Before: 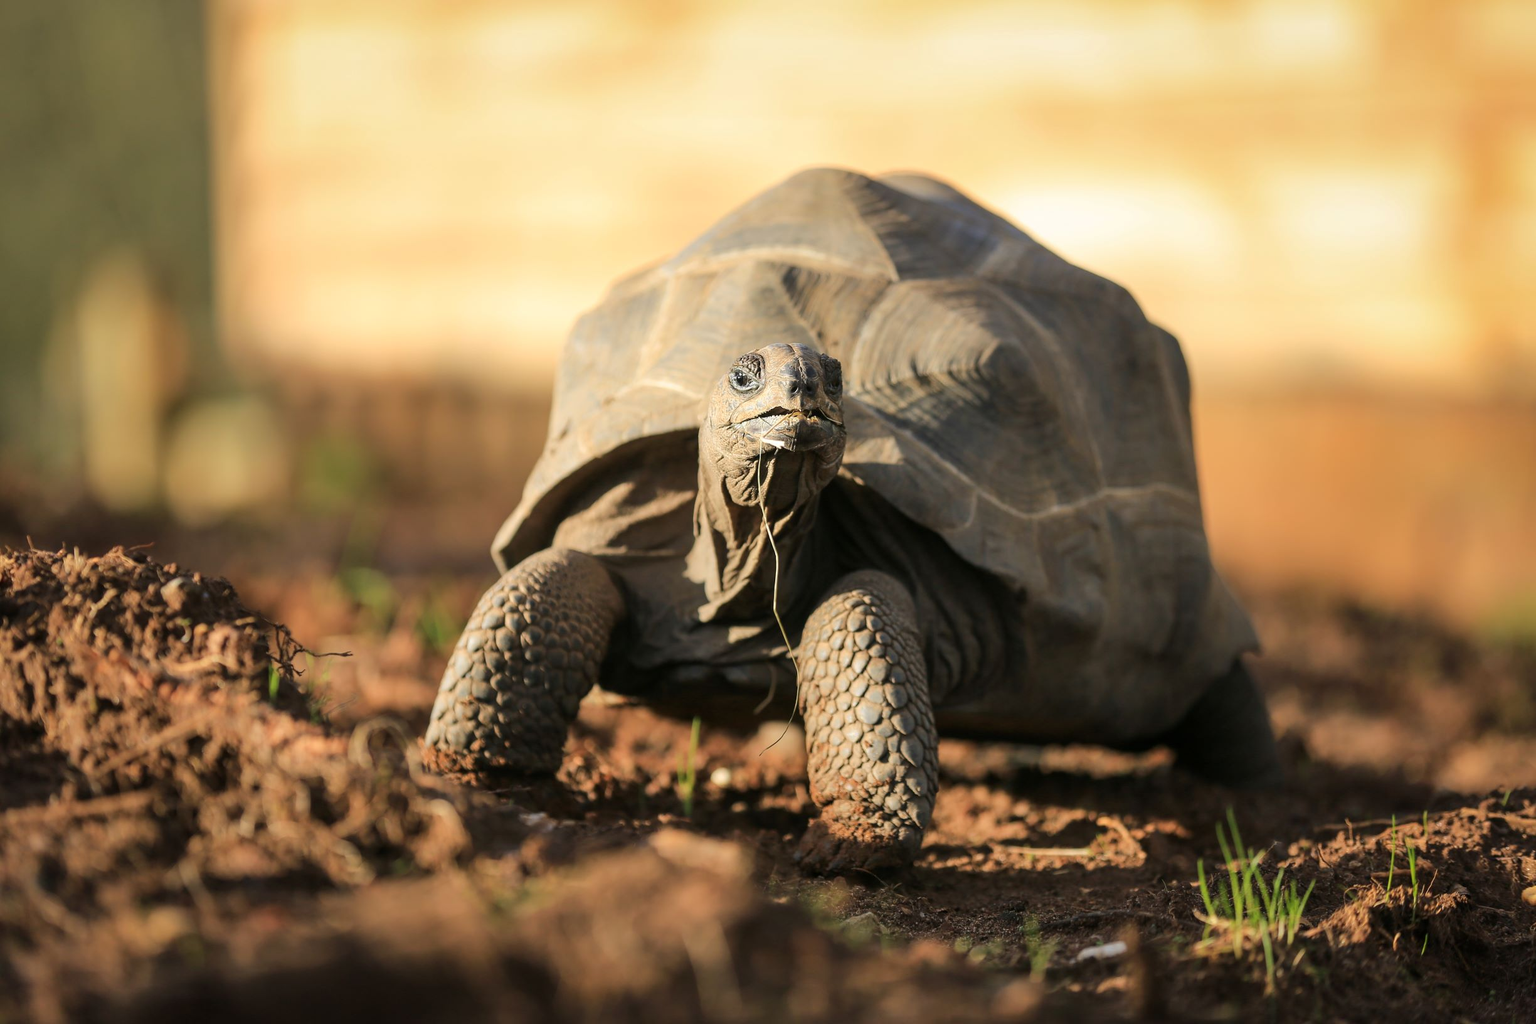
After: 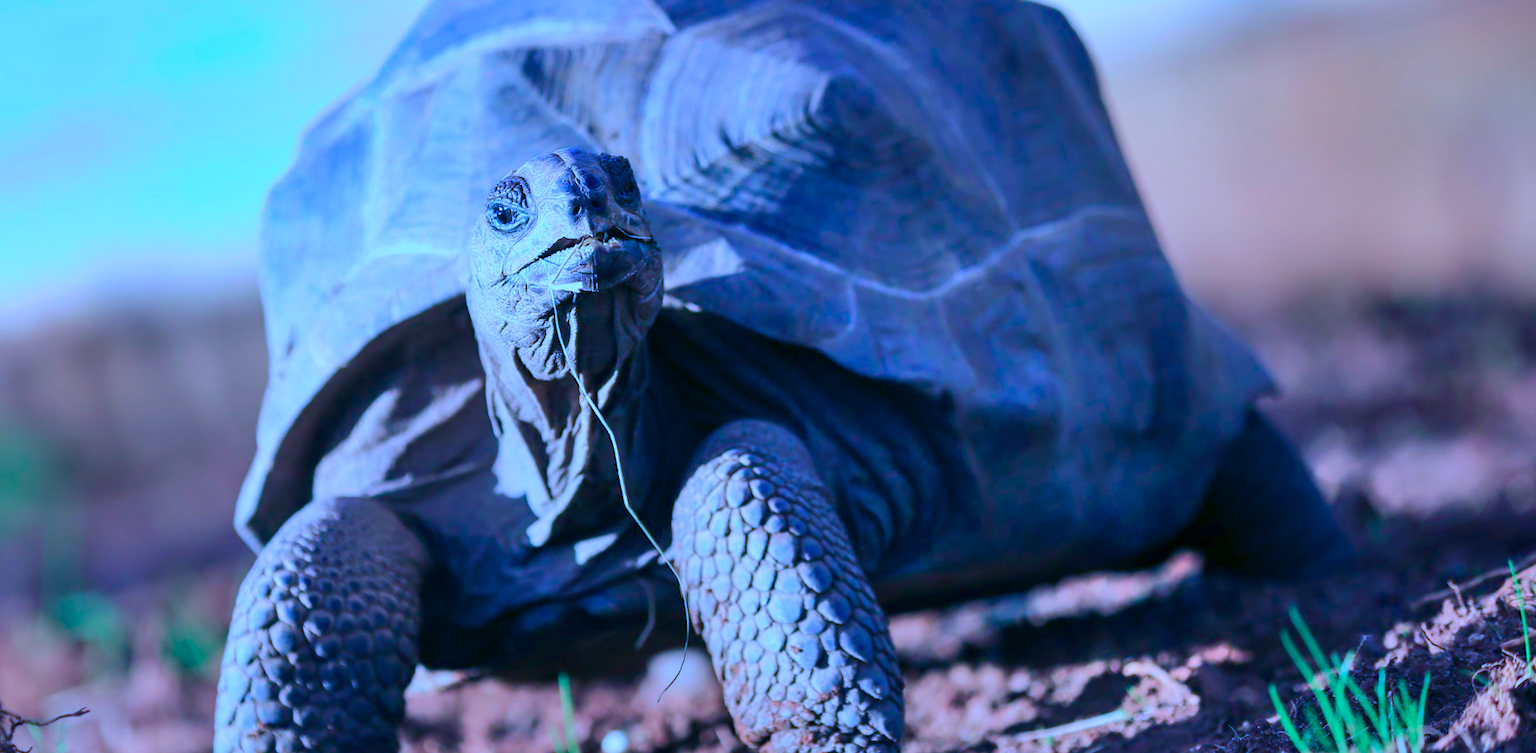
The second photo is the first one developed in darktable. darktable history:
crop: left 19.159%, top 9.58%, bottom 9.58%
color balance rgb: perceptual saturation grading › global saturation 20%, perceptual saturation grading › highlights -25%, perceptual saturation grading › shadows 25%
rotate and perspective: rotation -14.8°, crop left 0.1, crop right 0.903, crop top 0.25, crop bottom 0.748
color calibration: output R [0.948, 0.091, -0.04, 0], output G [-0.3, 1.384, -0.085, 0], output B [-0.108, 0.061, 1.08, 0], illuminant as shot in camera, x 0.484, y 0.43, temperature 2405.29 K
shadows and highlights: low approximation 0.01, soften with gaussian
white balance: emerald 1
